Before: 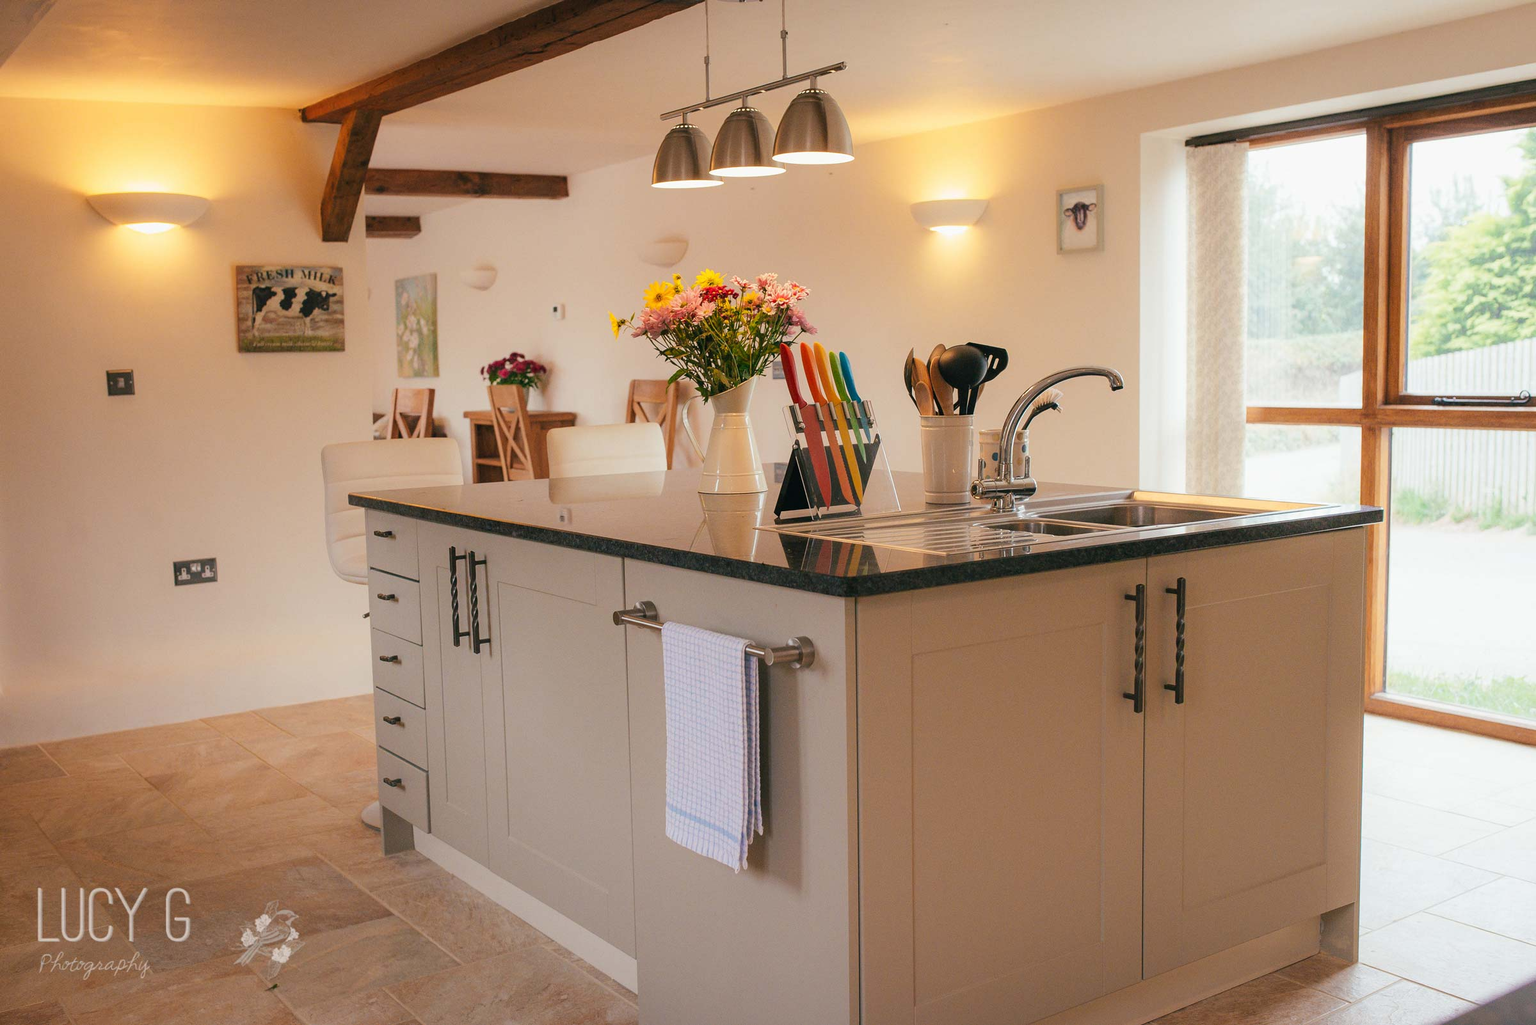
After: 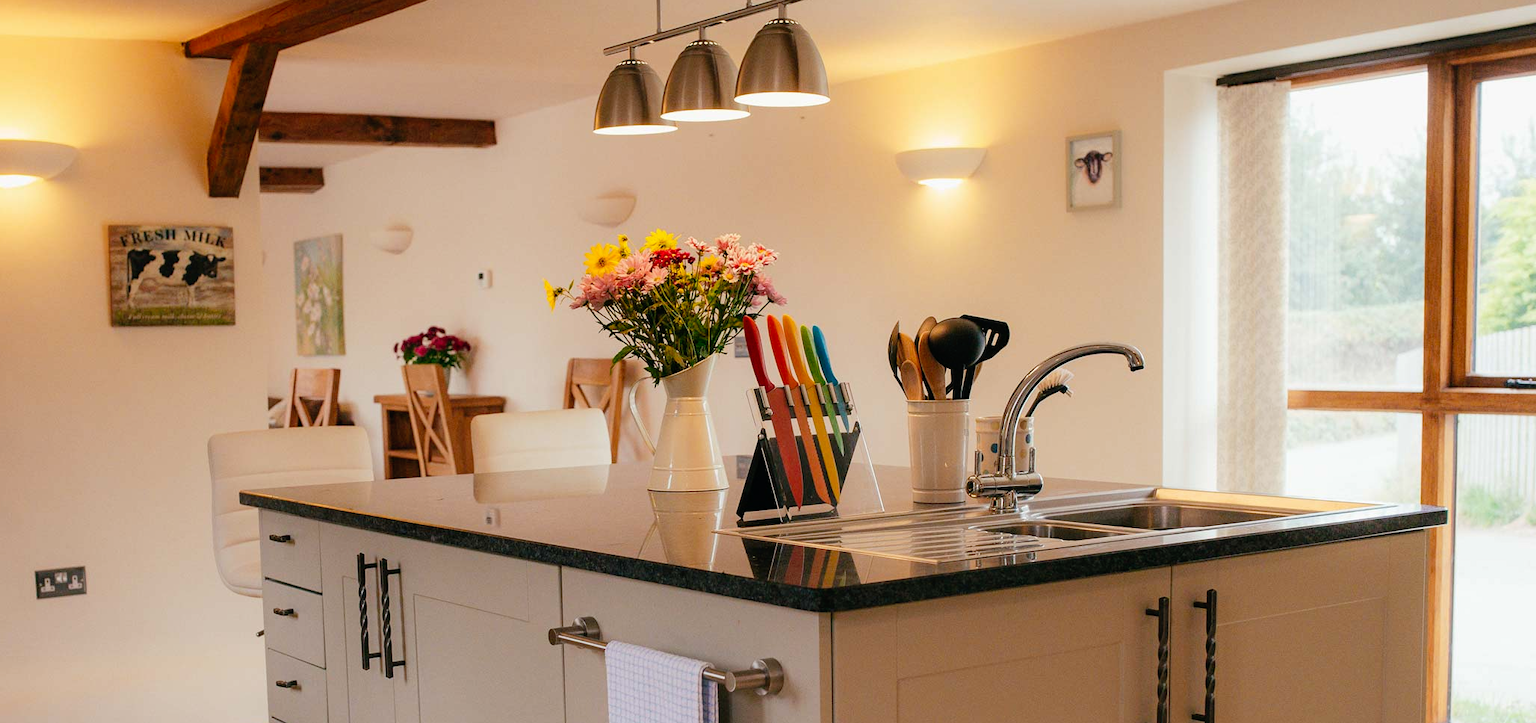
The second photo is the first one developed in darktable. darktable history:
tone curve: curves: ch0 [(0, 0) (0.003, 0.003) (0.011, 0.003) (0.025, 0.007) (0.044, 0.014) (0.069, 0.02) (0.1, 0.03) (0.136, 0.054) (0.177, 0.099) (0.224, 0.156) (0.277, 0.227) (0.335, 0.302) (0.399, 0.375) (0.468, 0.456) (0.543, 0.54) (0.623, 0.625) (0.709, 0.717) (0.801, 0.807) (0.898, 0.895) (1, 1)], preserve colors none
crop and rotate: left 9.345%, top 7.22%, right 4.982%, bottom 32.331%
